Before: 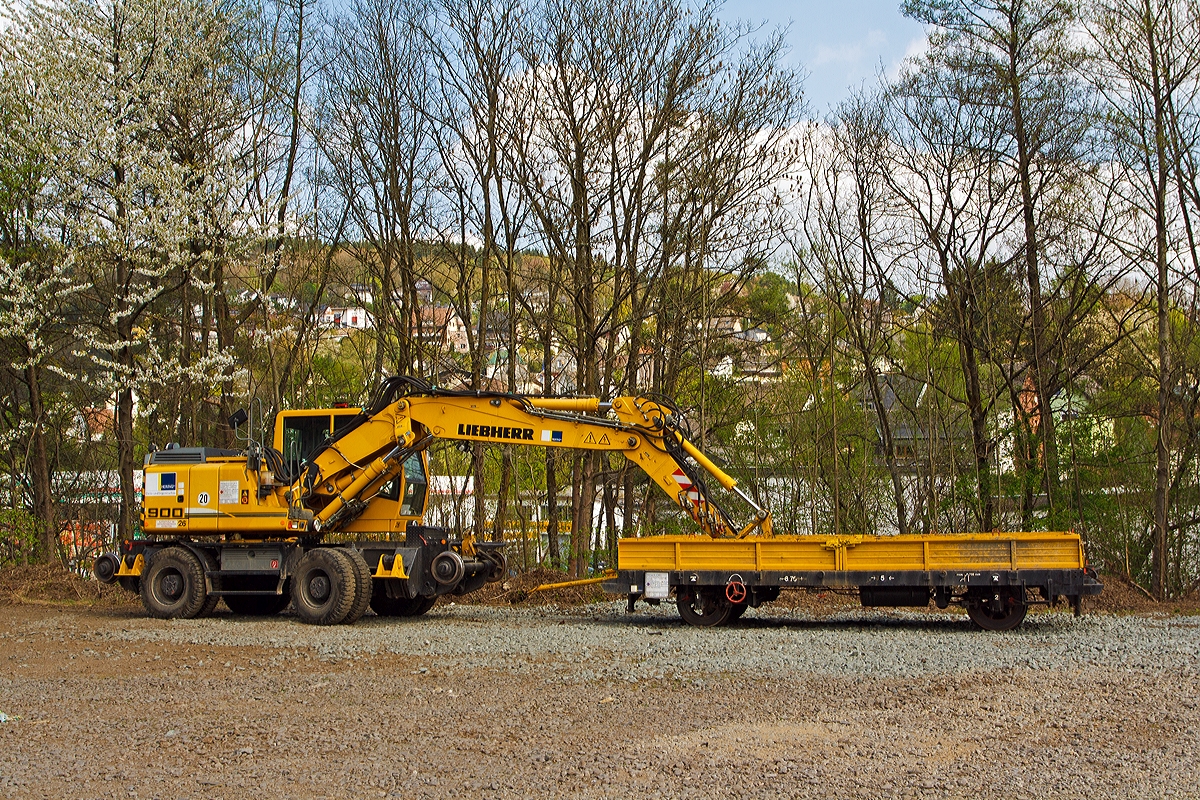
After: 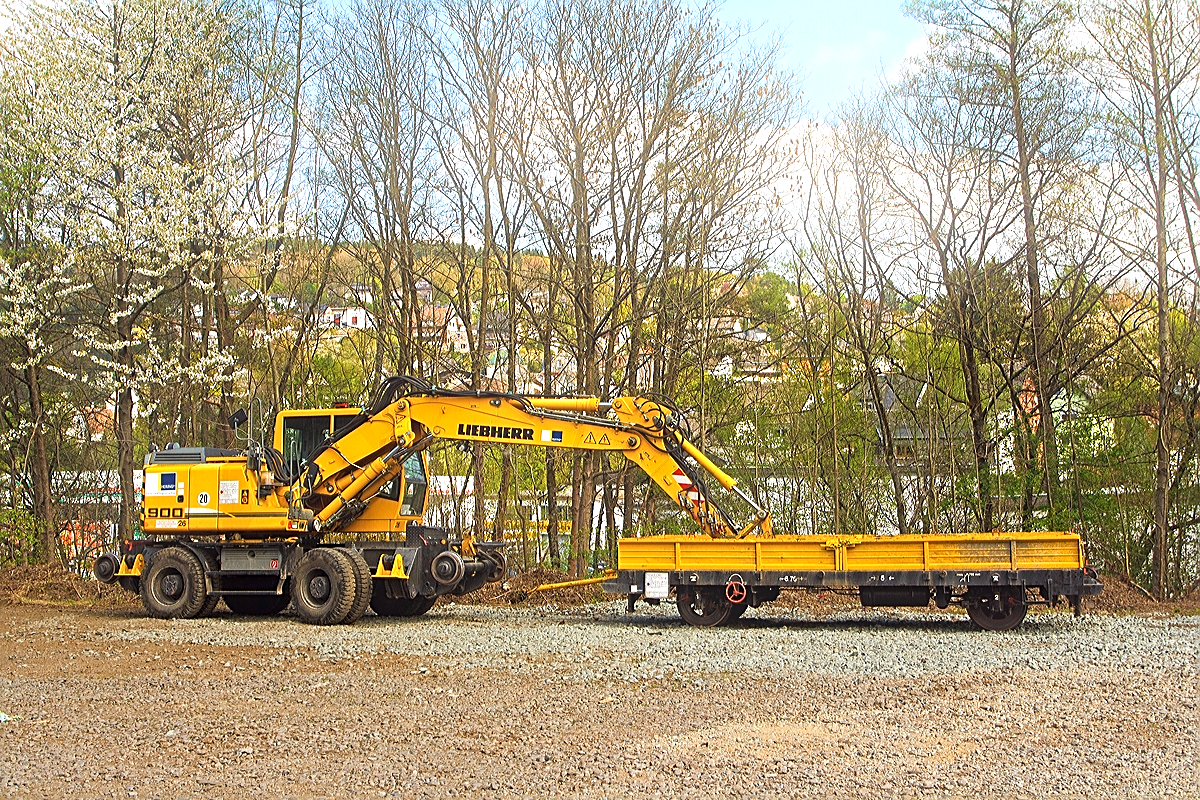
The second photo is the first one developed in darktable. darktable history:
haze removal: compatibility mode true, adaptive false
exposure: black level correction 0, exposure 0.7 EV, compensate exposure bias true, compensate highlight preservation false
sharpen: on, module defaults
bloom: size 9%, threshold 100%, strength 7%
